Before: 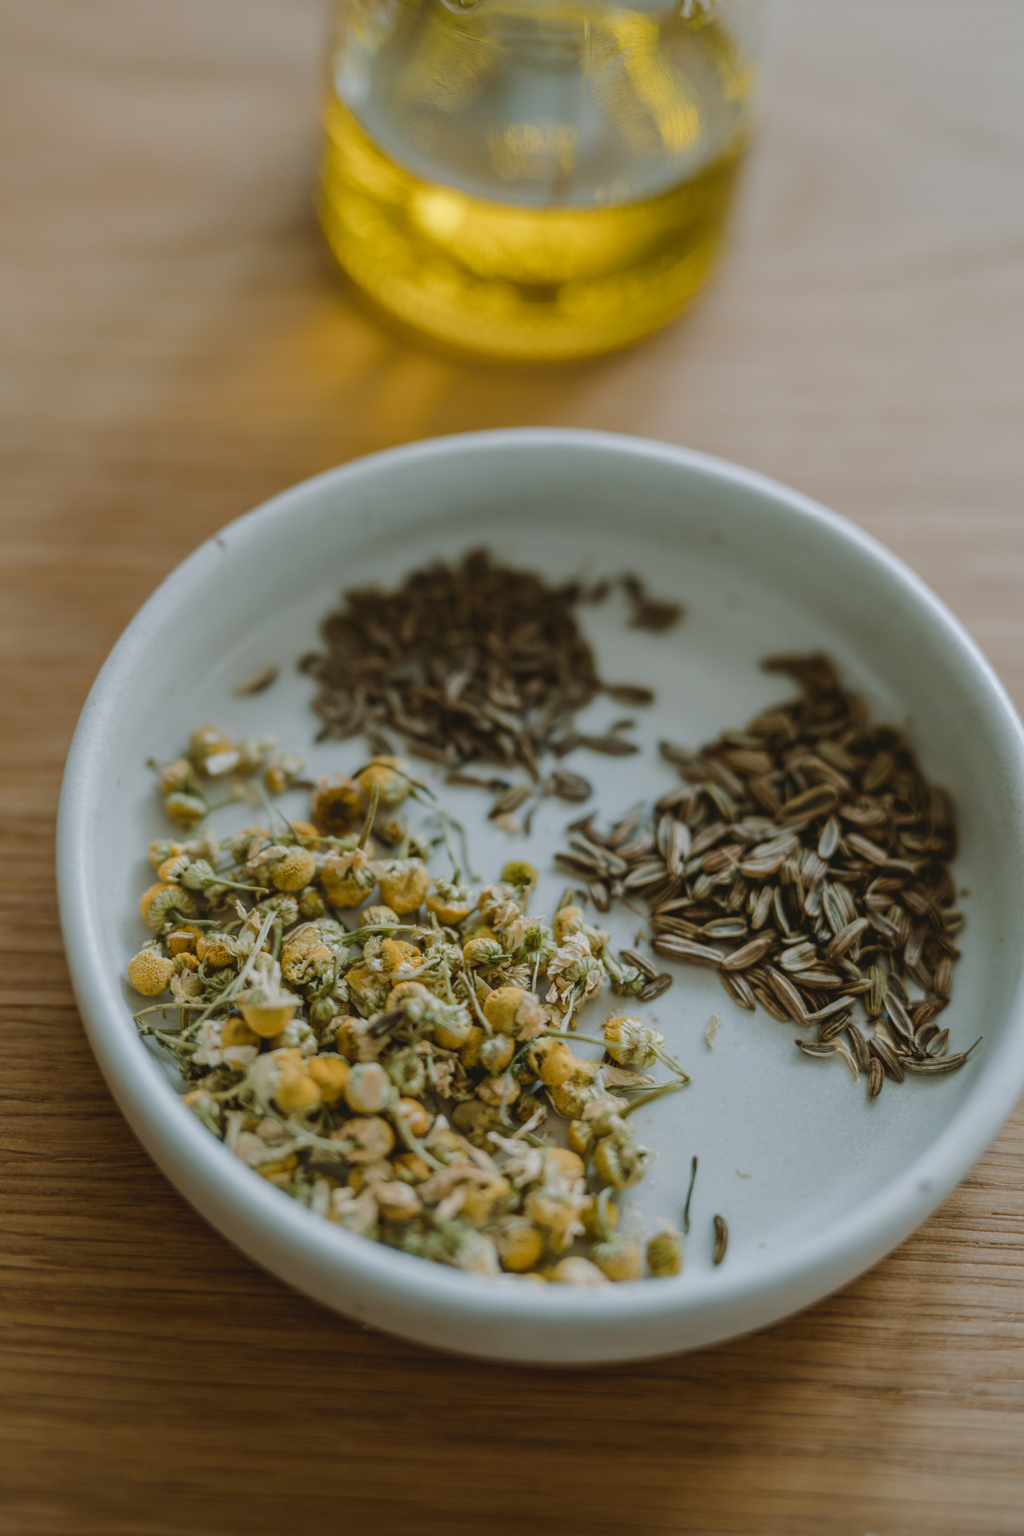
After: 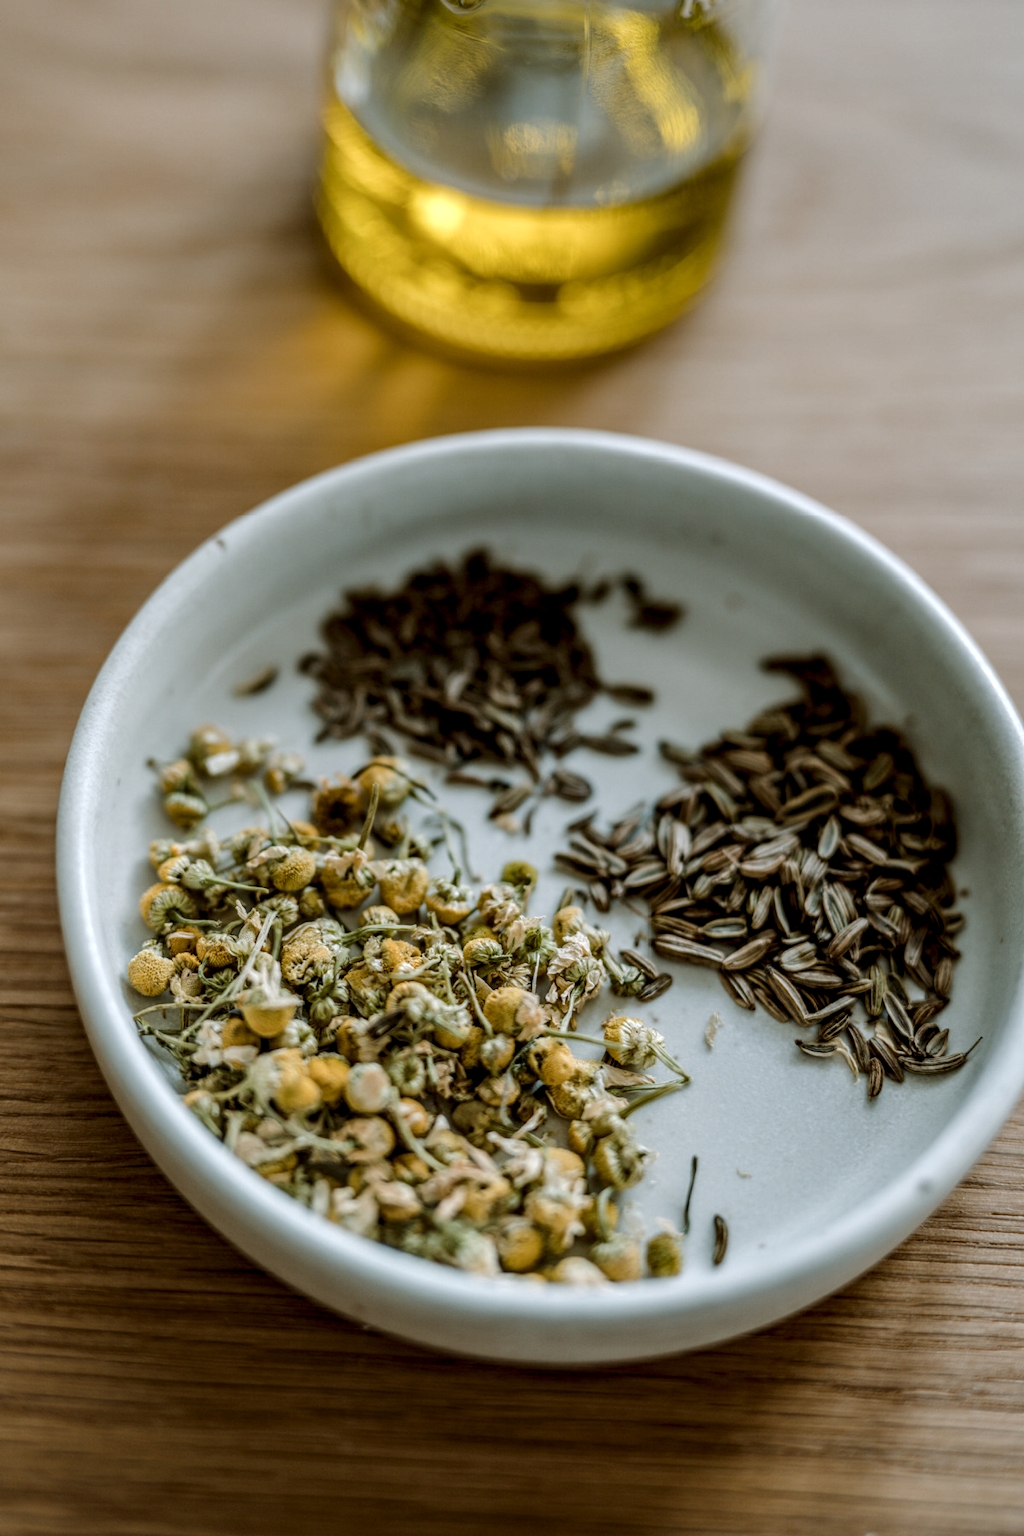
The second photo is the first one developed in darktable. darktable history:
local contrast: highlights 5%, shadows 6%, detail 182%
